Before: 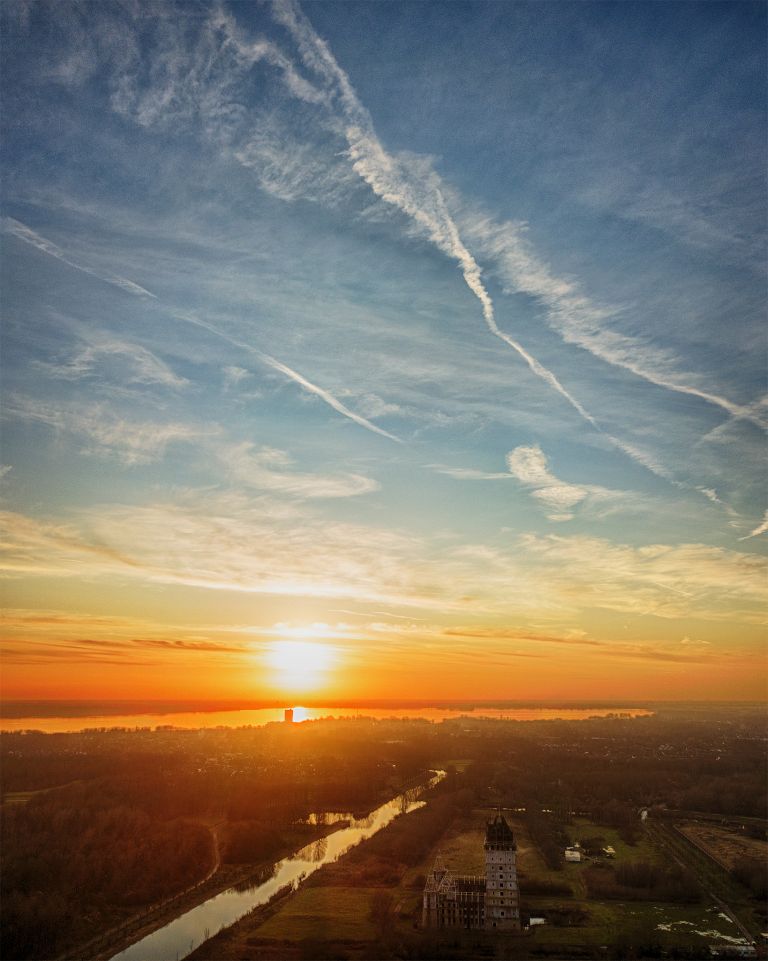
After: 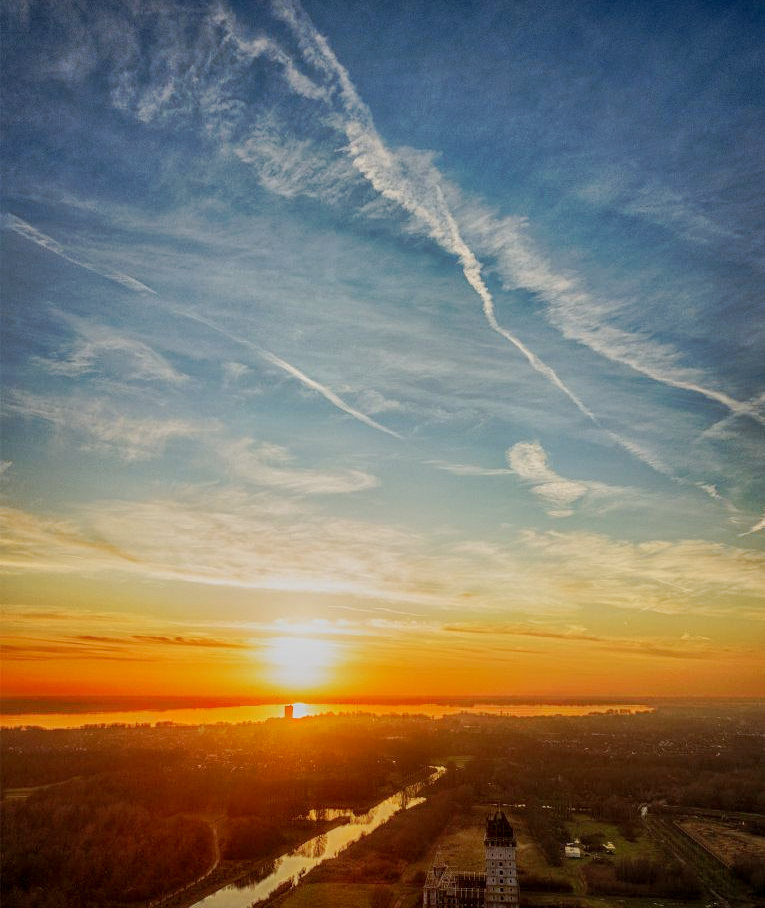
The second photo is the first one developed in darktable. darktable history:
local contrast: on, module defaults
tone curve: curves: ch0 [(0, 0) (0.003, 0.003) (0.011, 0.01) (0.025, 0.023) (0.044, 0.042) (0.069, 0.065) (0.1, 0.094) (0.136, 0.128) (0.177, 0.167) (0.224, 0.211) (0.277, 0.261) (0.335, 0.315) (0.399, 0.375) (0.468, 0.441) (0.543, 0.543) (0.623, 0.623) (0.709, 0.709) (0.801, 0.801) (0.898, 0.898) (1, 1)], preserve colors none
filmic rgb: black relative exposure -16 EV, threshold -0.33 EV, transition 3.19 EV, structure ↔ texture 100%, target black luminance 0%, hardness 7.57, latitude 72.96%, contrast 0.908, highlights saturation mix 10%, shadows ↔ highlights balance -0.38%, add noise in highlights 0, preserve chrominance no, color science v4 (2020), iterations of high-quality reconstruction 10, enable highlight reconstruction true
crop: top 0.448%, right 0.264%, bottom 5.045%
